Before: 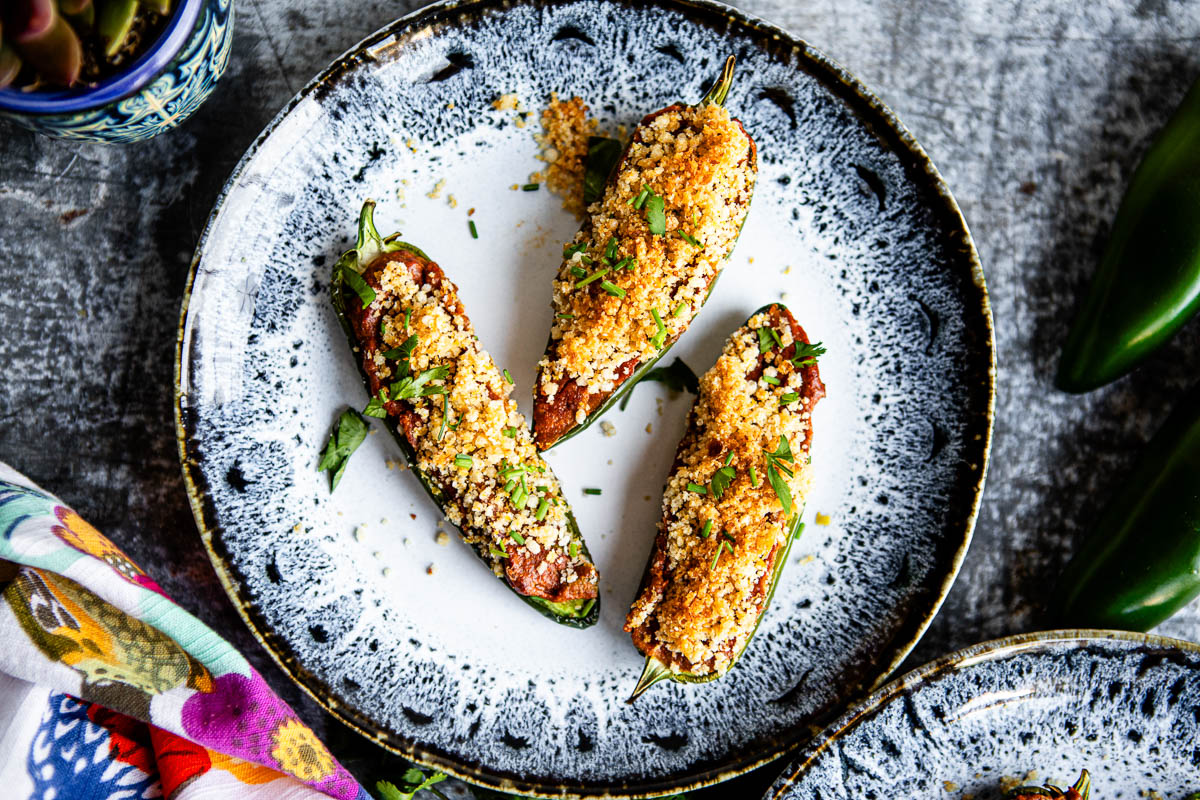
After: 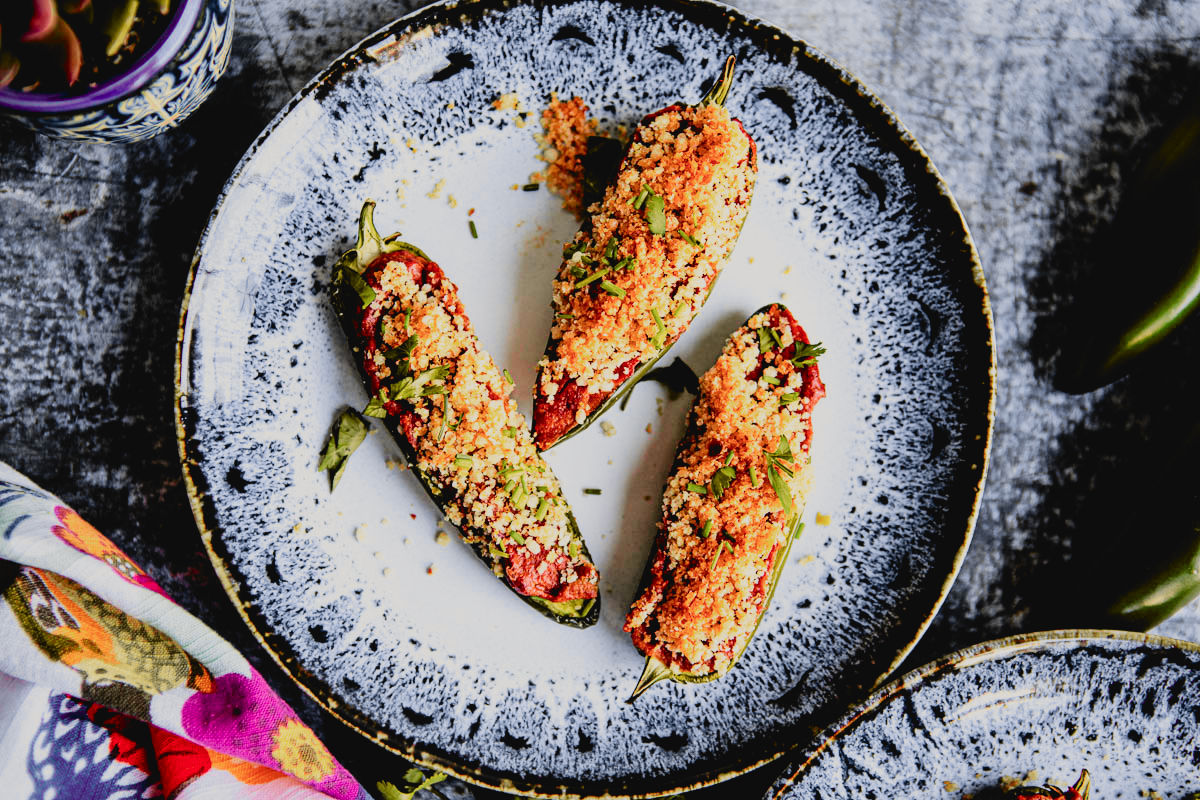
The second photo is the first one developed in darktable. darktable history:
tone curve: curves: ch0 [(0, 0.036) (0.119, 0.115) (0.466, 0.498) (0.715, 0.767) (0.817, 0.865) (1, 0.998)]; ch1 [(0, 0) (0.377, 0.424) (0.442, 0.491) (0.487, 0.498) (0.514, 0.512) (0.536, 0.577) (0.66, 0.724) (1, 1)]; ch2 [(0, 0) (0.38, 0.405) (0.463, 0.443) (0.492, 0.486) (0.526, 0.541) (0.578, 0.598) (1, 1)], color space Lab, independent channels, preserve colors none
filmic rgb: black relative exposure -6.15 EV, white relative exposure 6.94 EV, hardness 2.25, add noise in highlights 0.001, preserve chrominance max RGB, color science v3 (2019), use custom middle-gray values true, contrast in highlights soft
color correction: highlights b* 3.04
